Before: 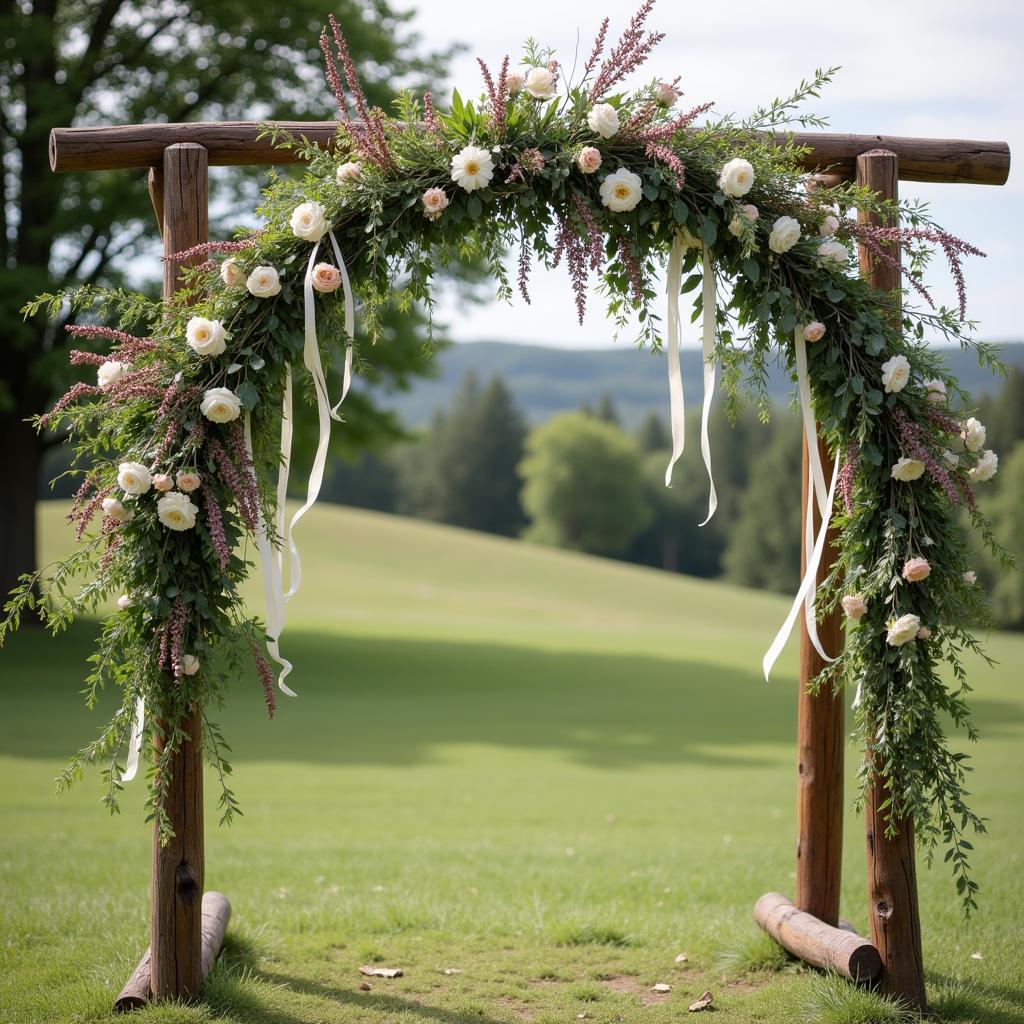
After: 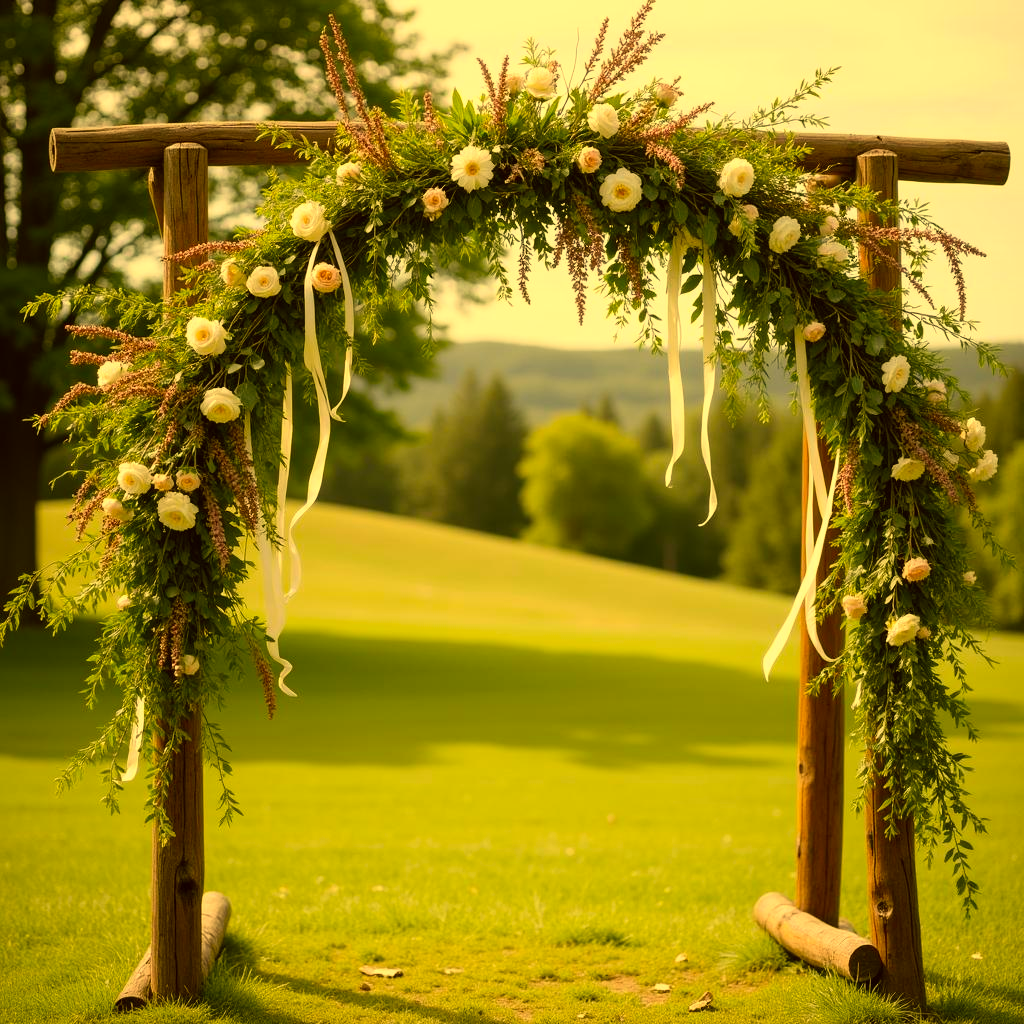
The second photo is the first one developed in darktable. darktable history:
white balance: red 1.138, green 0.996, blue 0.812
color correction: highlights a* 0.162, highlights b* 29.53, shadows a* -0.162, shadows b* 21.09
contrast brightness saturation: contrast 0.1, brightness 0.03, saturation 0.09
